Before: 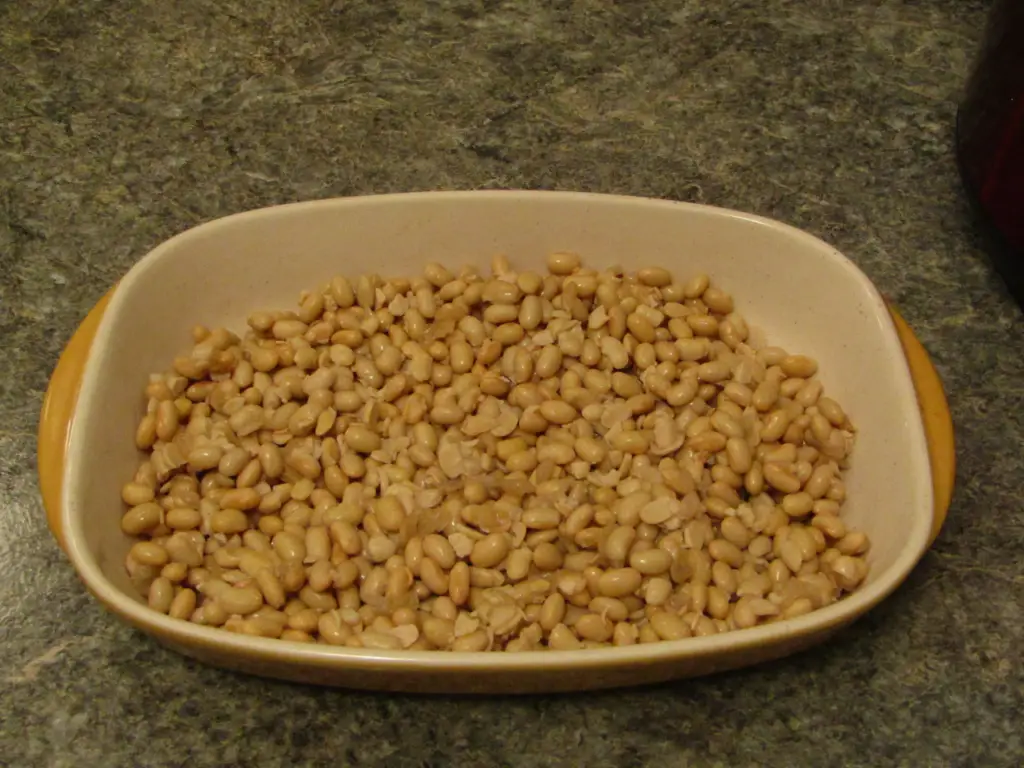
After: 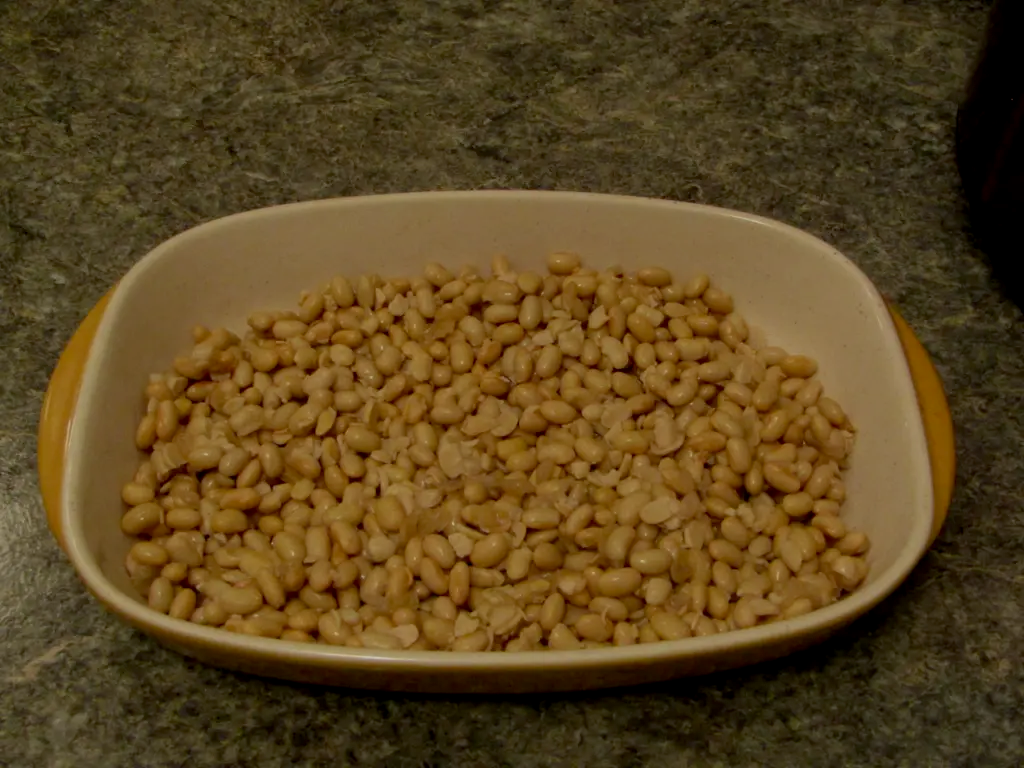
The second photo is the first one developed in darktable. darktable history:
exposure: black level correction 0.009, exposure -0.66 EV, compensate exposure bias true, compensate highlight preservation false
